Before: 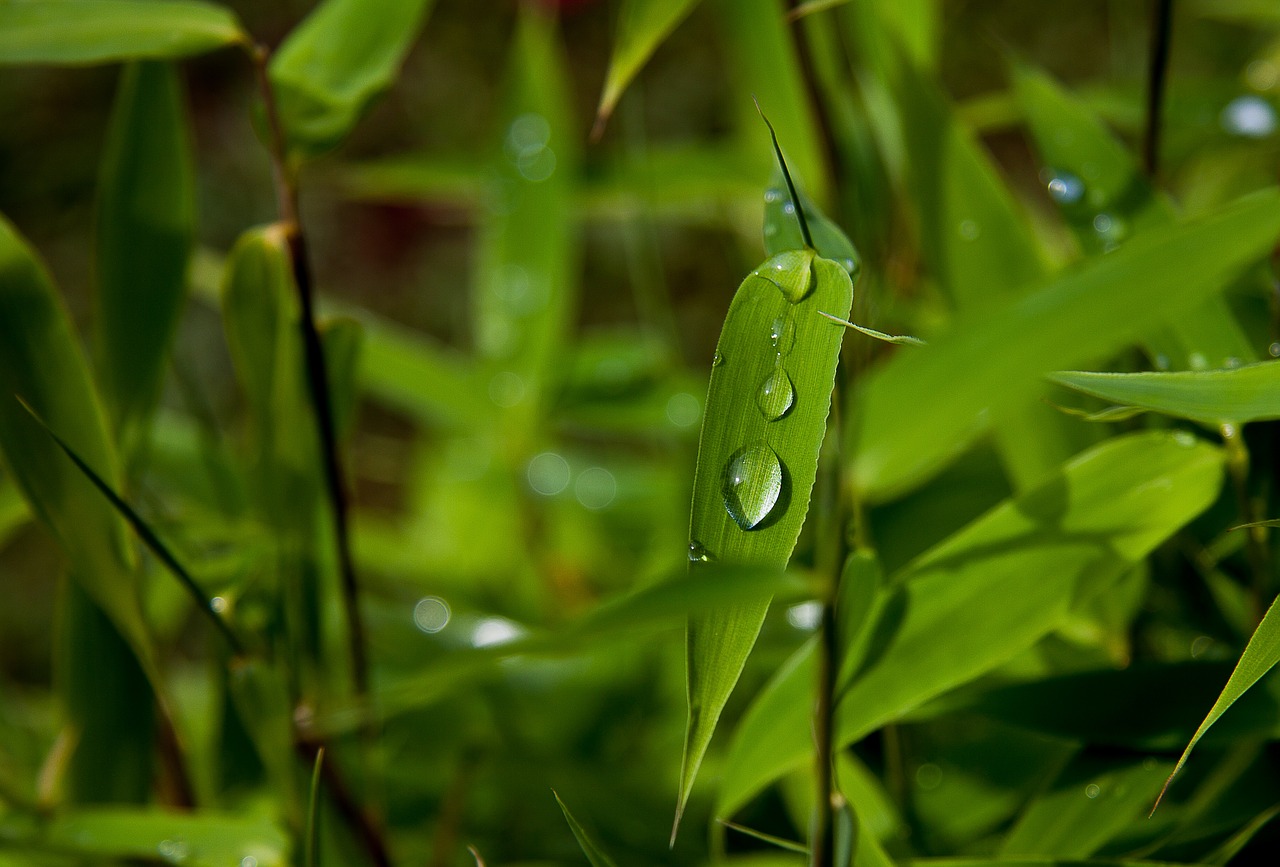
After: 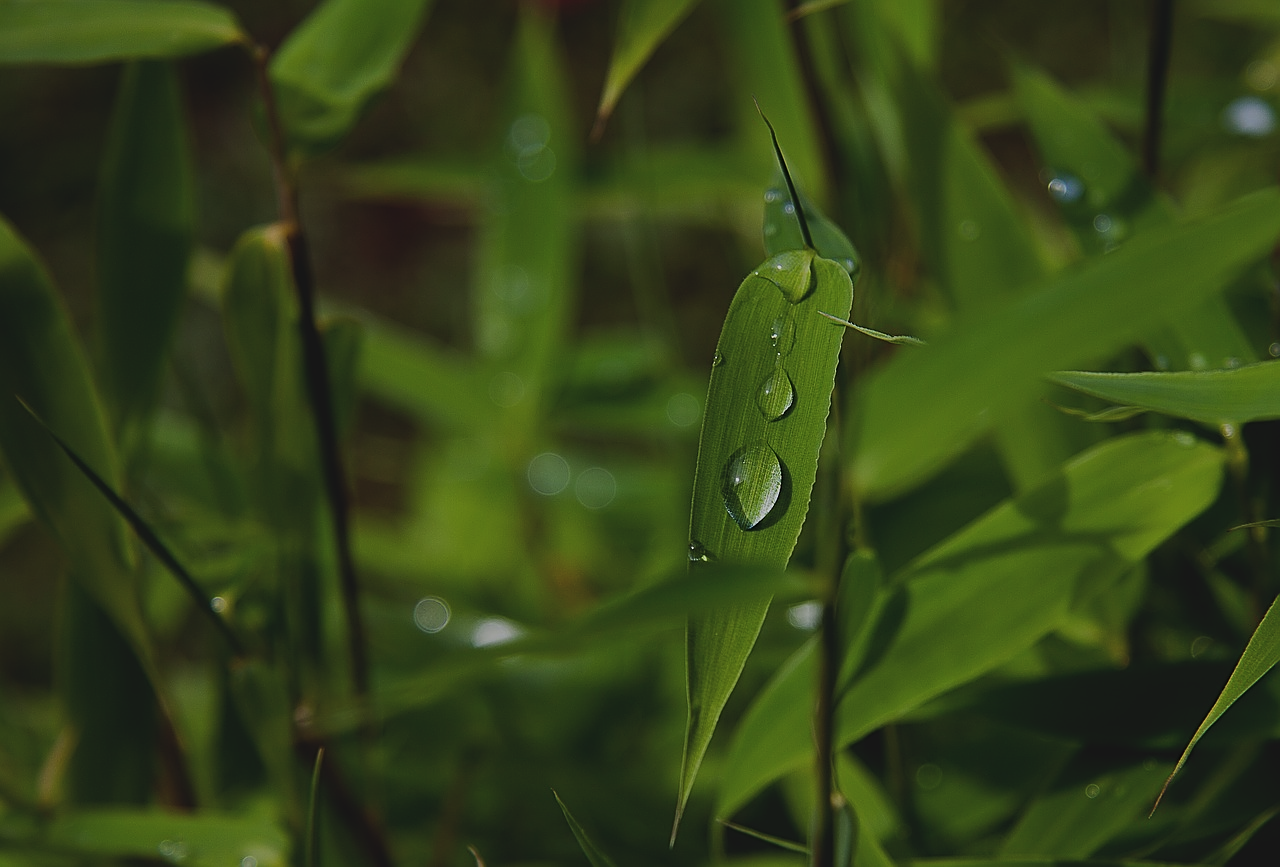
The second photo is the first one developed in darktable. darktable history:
sharpen: on, module defaults
exposure: black level correction -0.016, exposure -1.018 EV, compensate highlight preservation false
white balance: emerald 1
